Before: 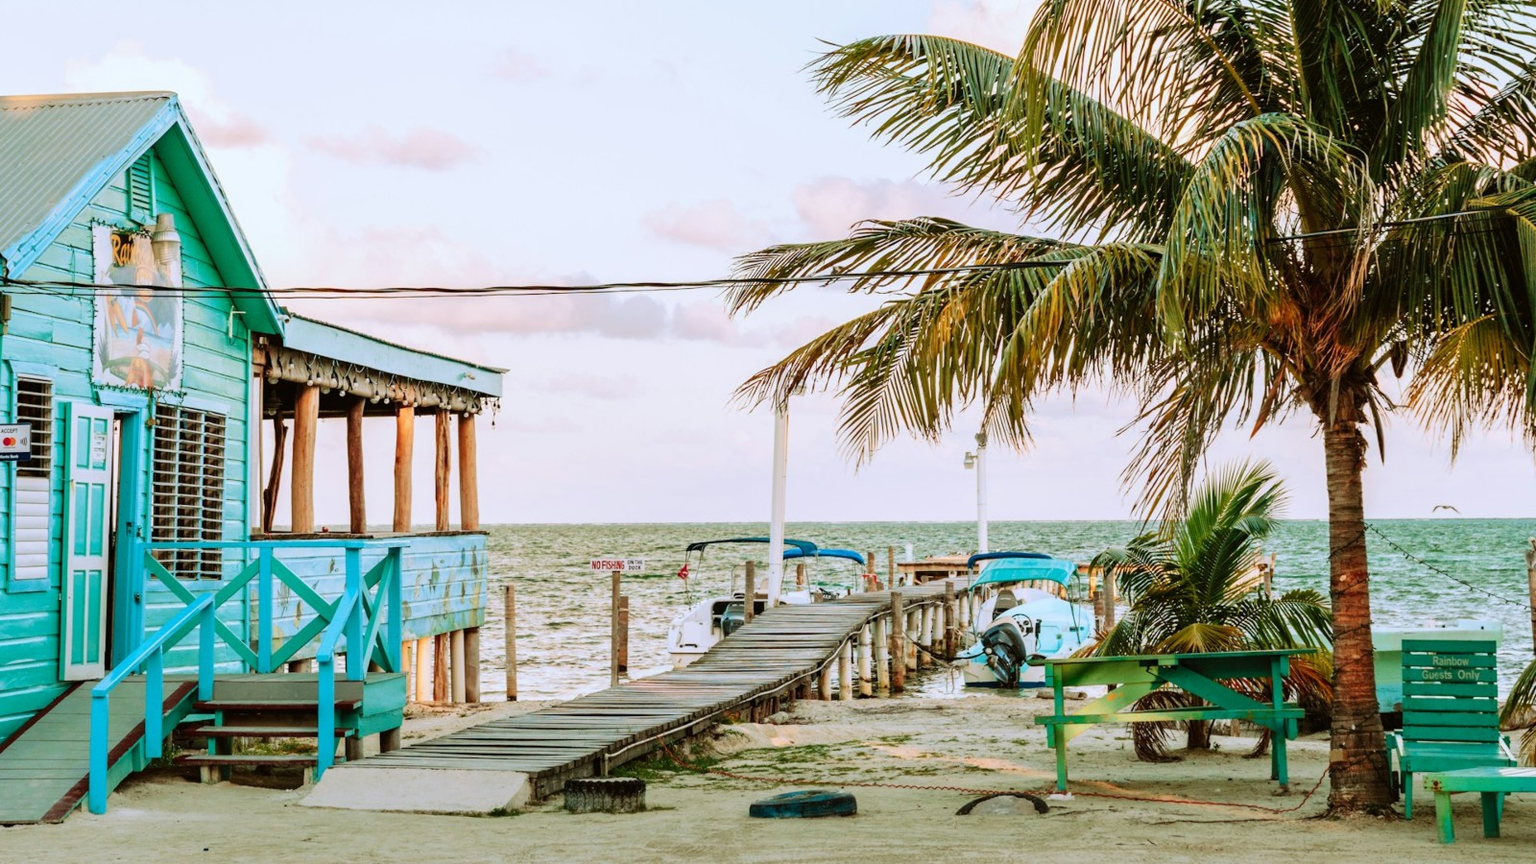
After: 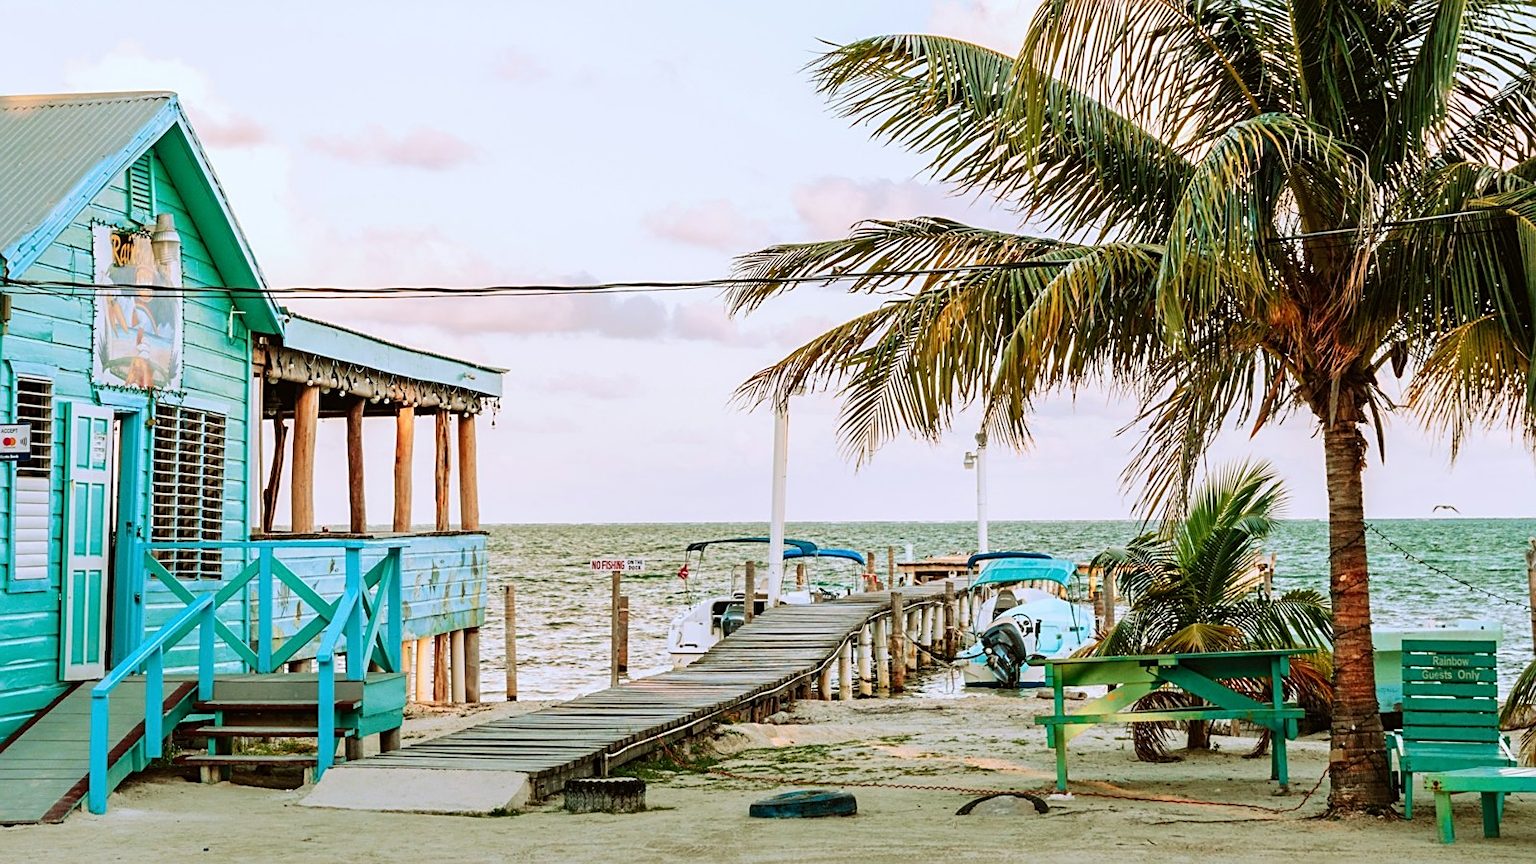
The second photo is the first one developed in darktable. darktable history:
sharpen: on, module defaults
contrast brightness saturation: contrast 0.05
white balance: emerald 1
